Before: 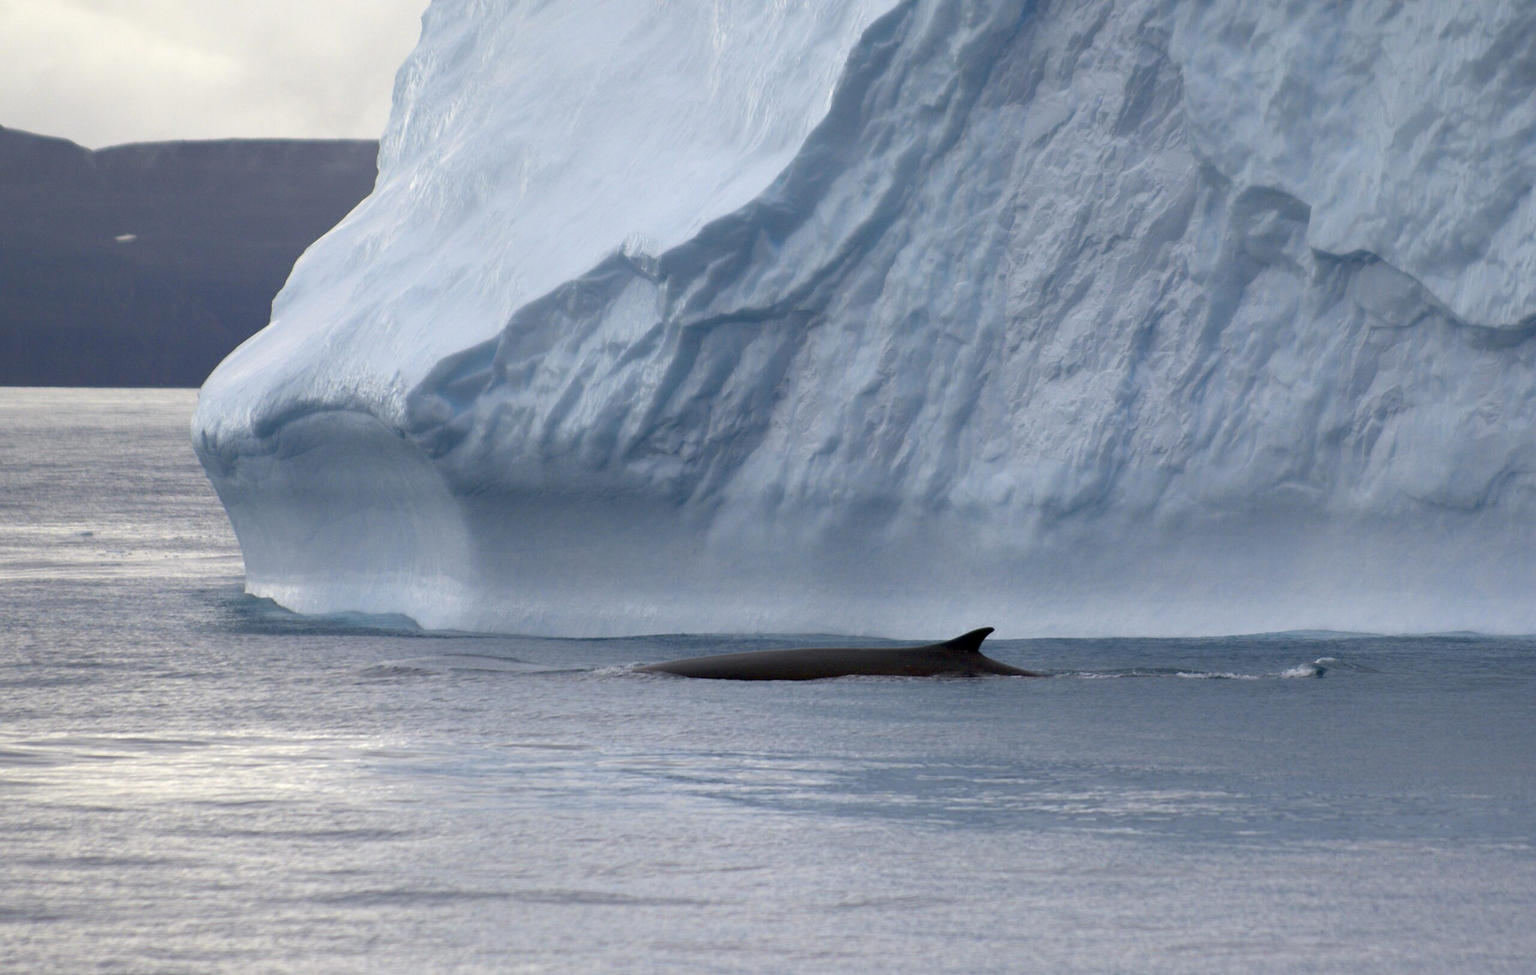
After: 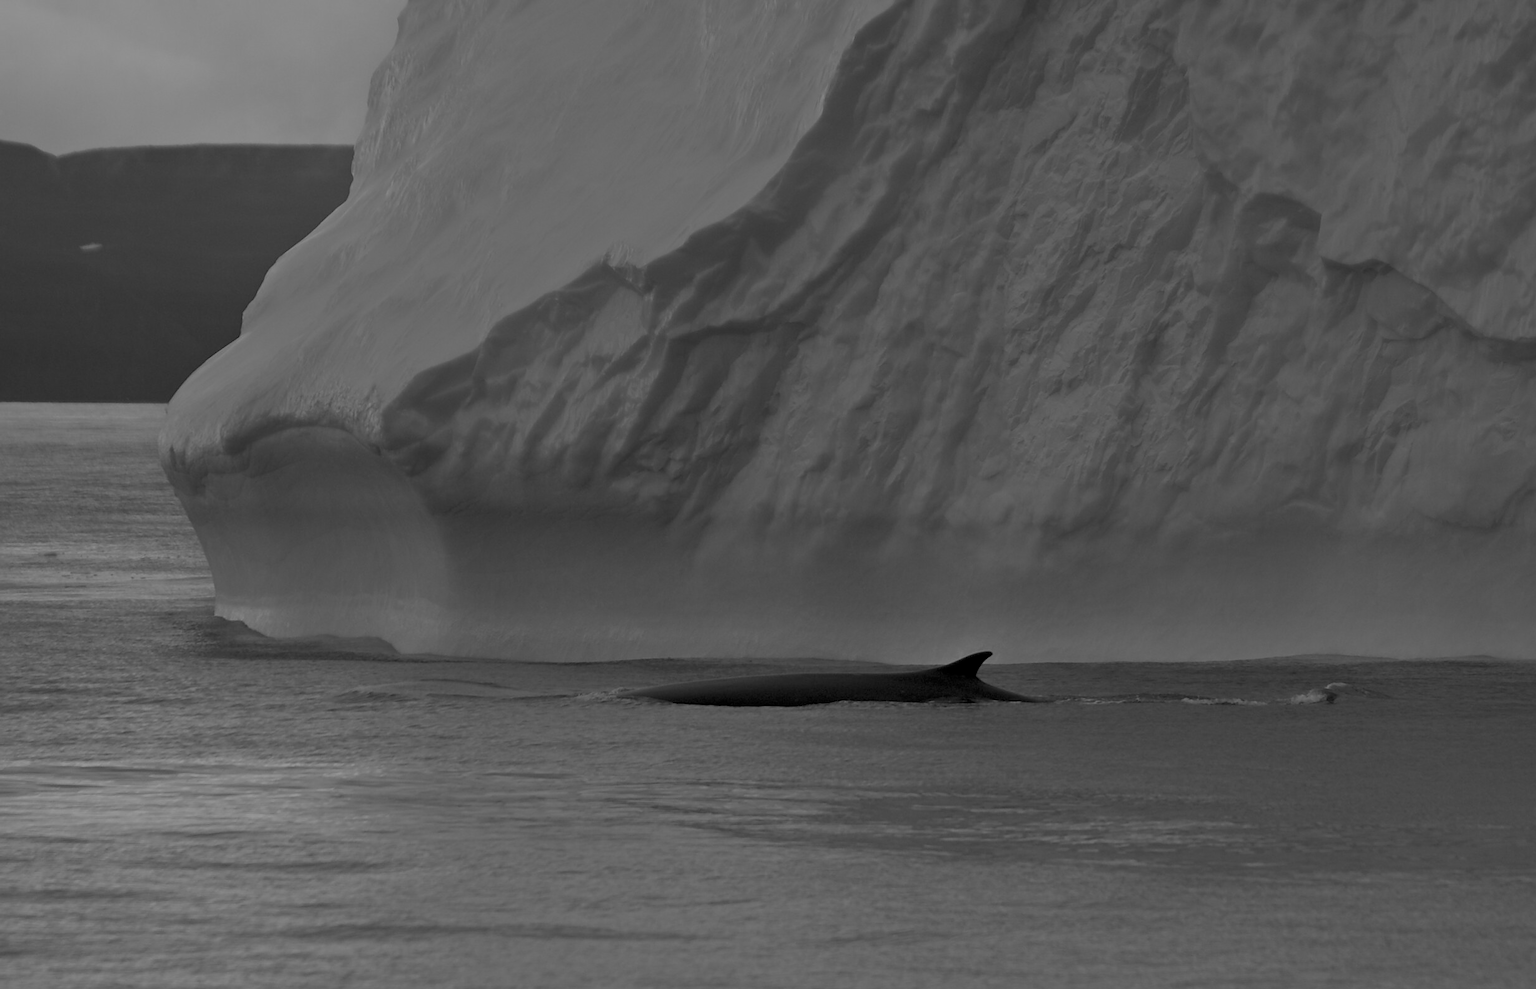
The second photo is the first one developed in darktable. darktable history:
sharpen: radius 1.458, amount 0.398, threshold 1.271
white balance: red 0.98, blue 1.61
crop and rotate: left 2.536%, right 1.107%, bottom 2.246%
monochrome: a 79.32, b 81.83, size 1.1
